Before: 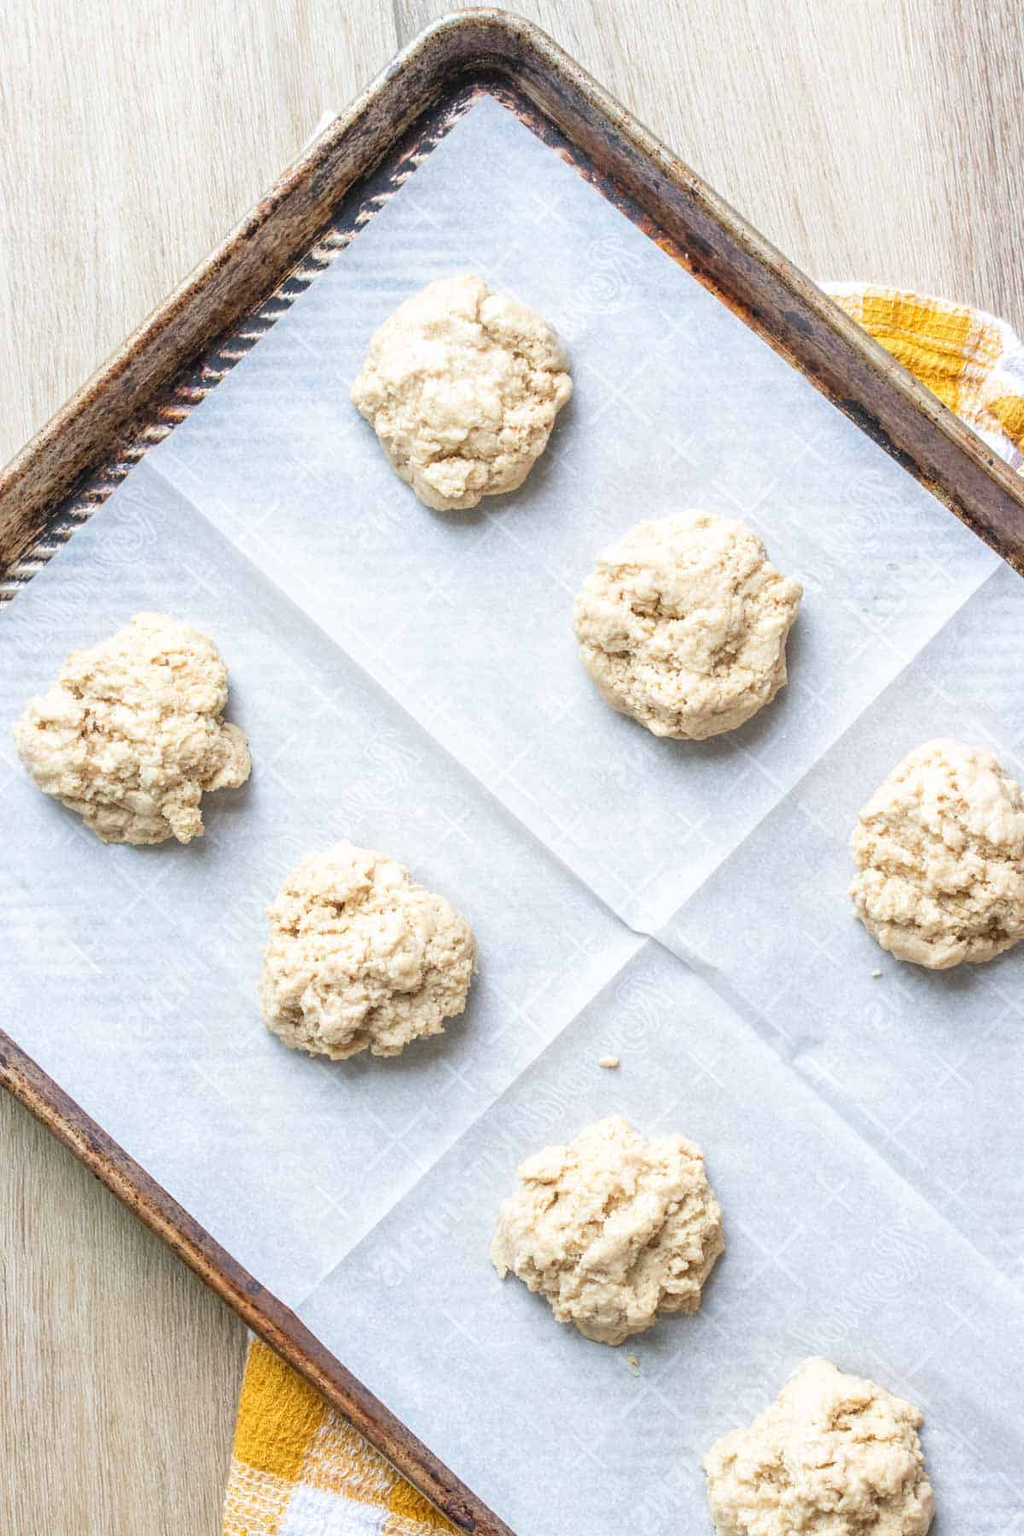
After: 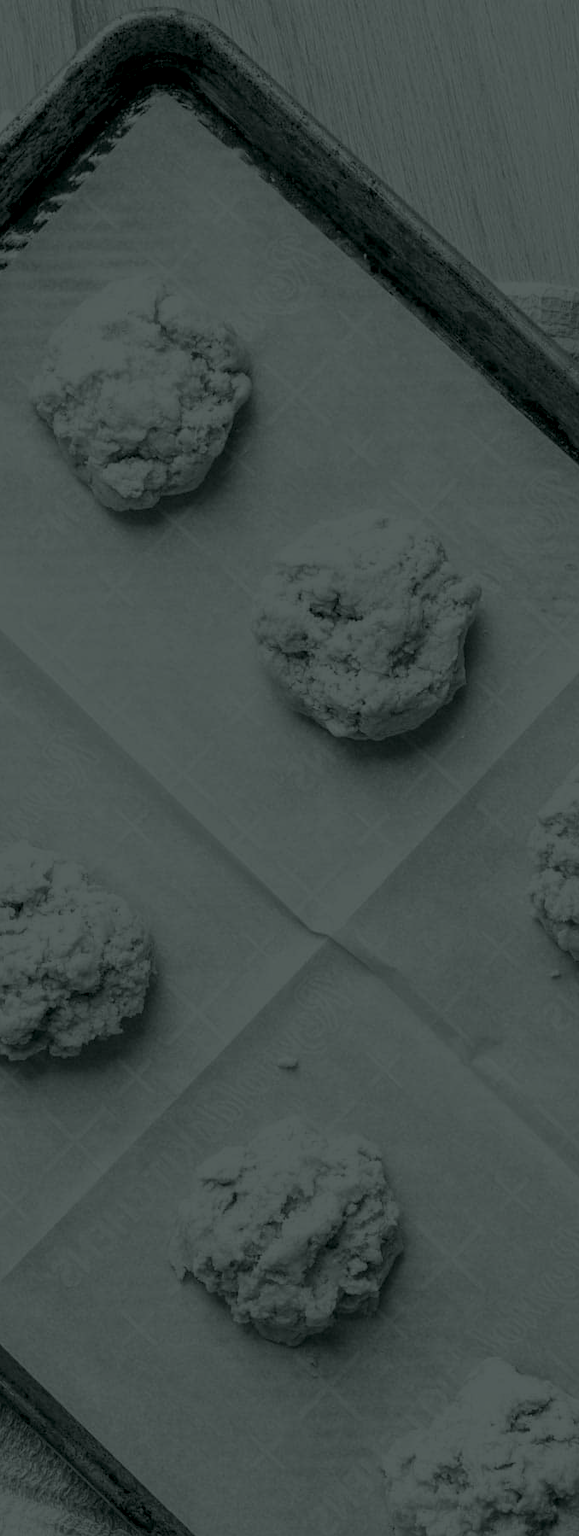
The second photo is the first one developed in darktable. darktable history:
crop: left 31.458%, top 0%, right 11.876%
colorize: hue 90°, saturation 19%, lightness 1.59%, version 1
